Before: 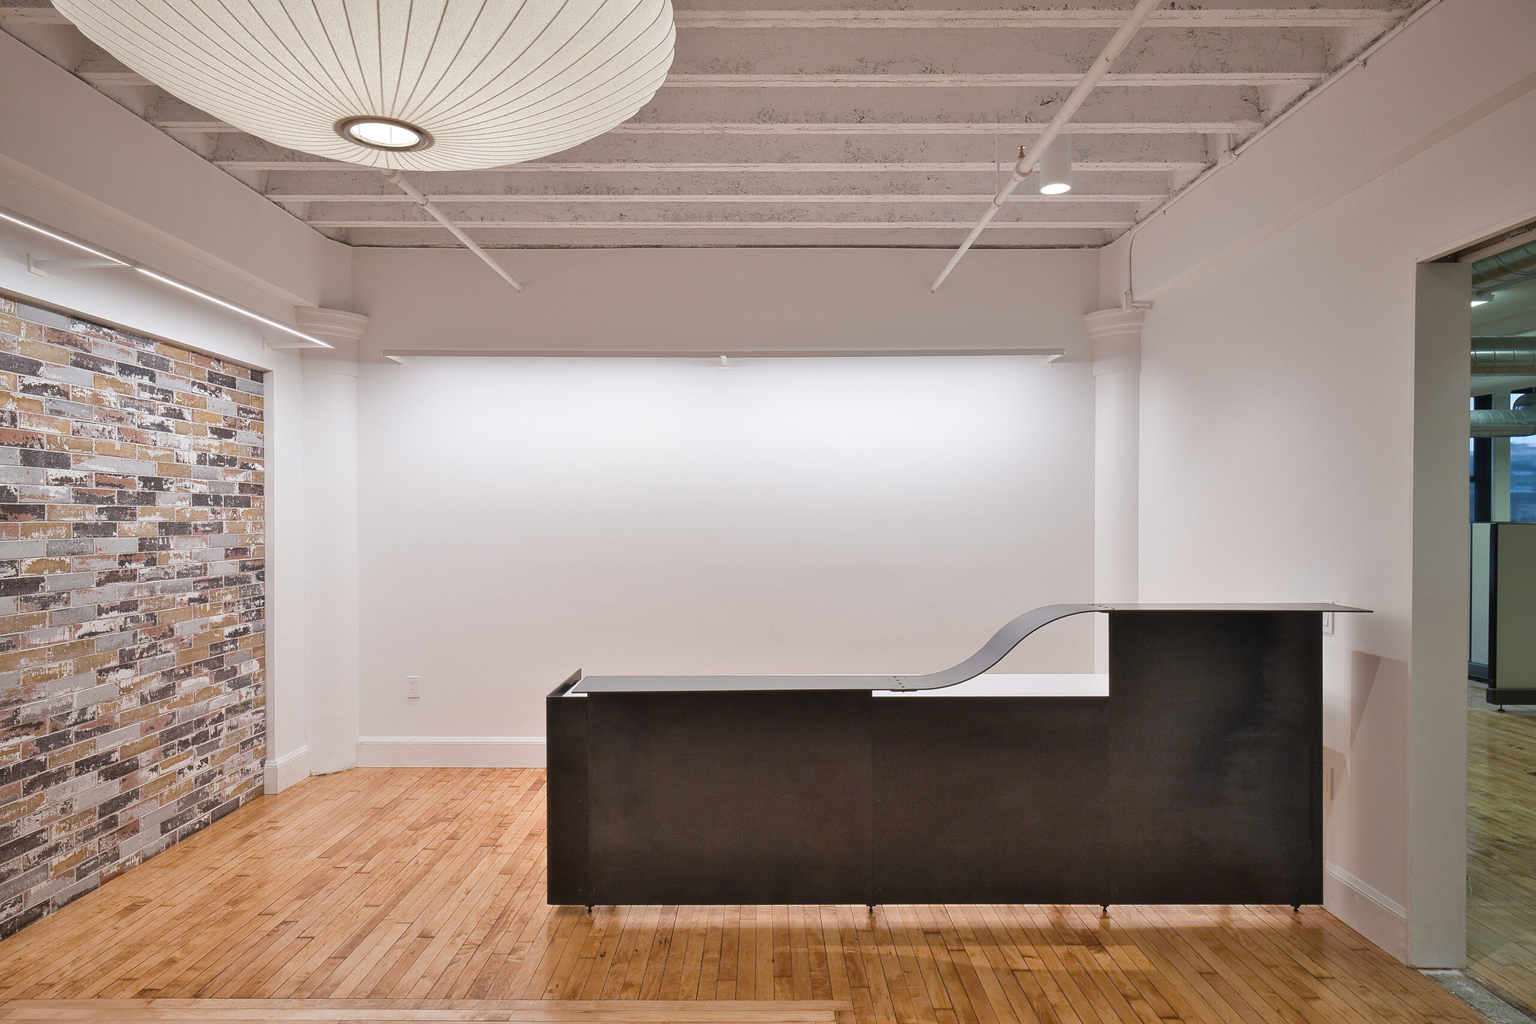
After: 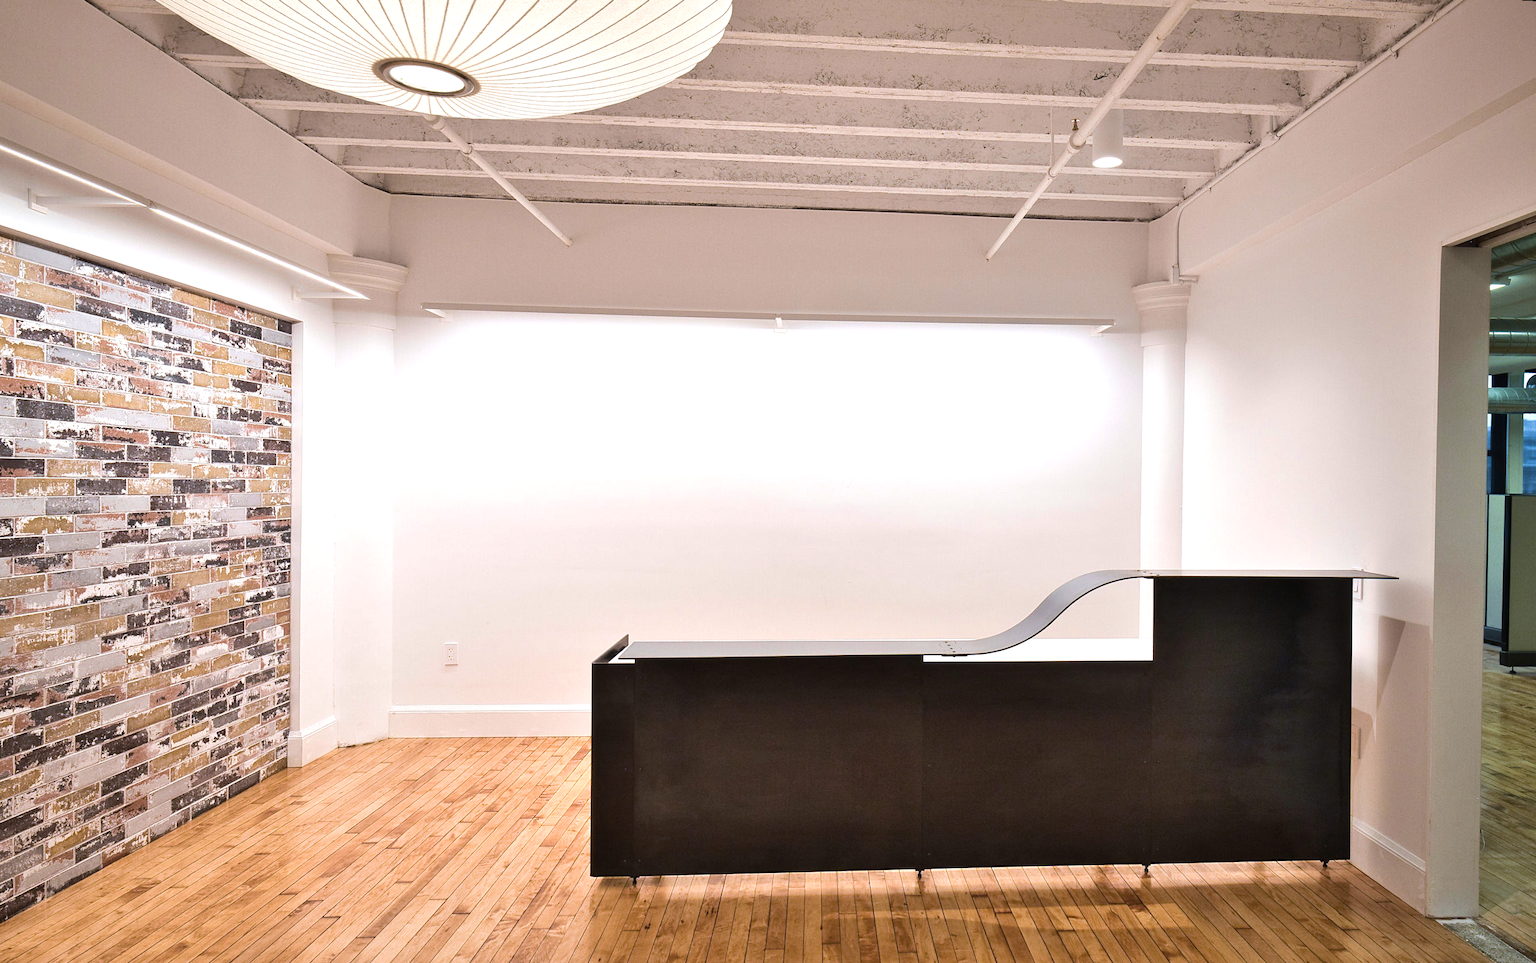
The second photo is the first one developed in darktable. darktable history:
rotate and perspective: rotation 0.679°, lens shift (horizontal) 0.136, crop left 0.009, crop right 0.991, crop top 0.078, crop bottom 0.95
velvia: on, module defaults
tone equalizer: -8 EV -0.75 EV, -7 EV -0.7 EV, -6 EV -0.6 EV, -5 EV -0.4 EV, -3 EV 0.4 EV, -2 EV 0.6 EV, -1 EV 0.7 EV, +0 EV 0.75 EV, edges refinement/feathering 500, mask exposure compensation -1.57 EV, preserve details no
